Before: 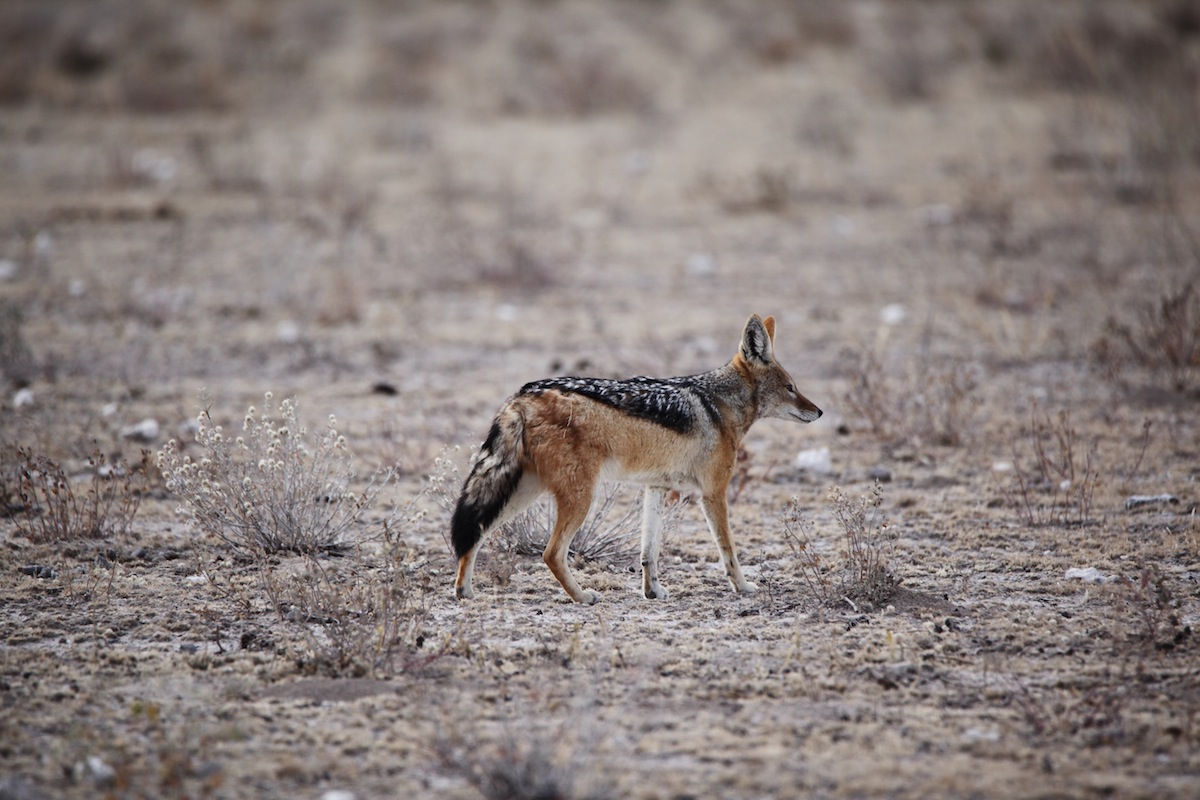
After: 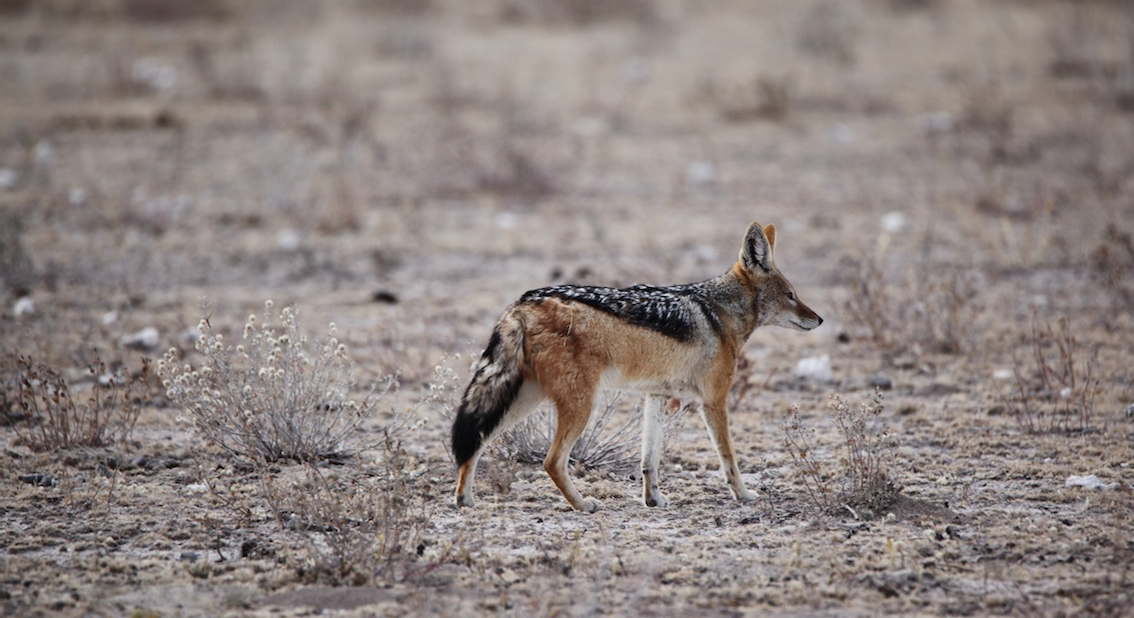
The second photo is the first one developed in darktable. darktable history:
shadows and highlights: shadows 59.31, soften with gaussian
crop and rotate: angle 0.051°, top 11.574%, right 5.521%, bottom 11.257%
